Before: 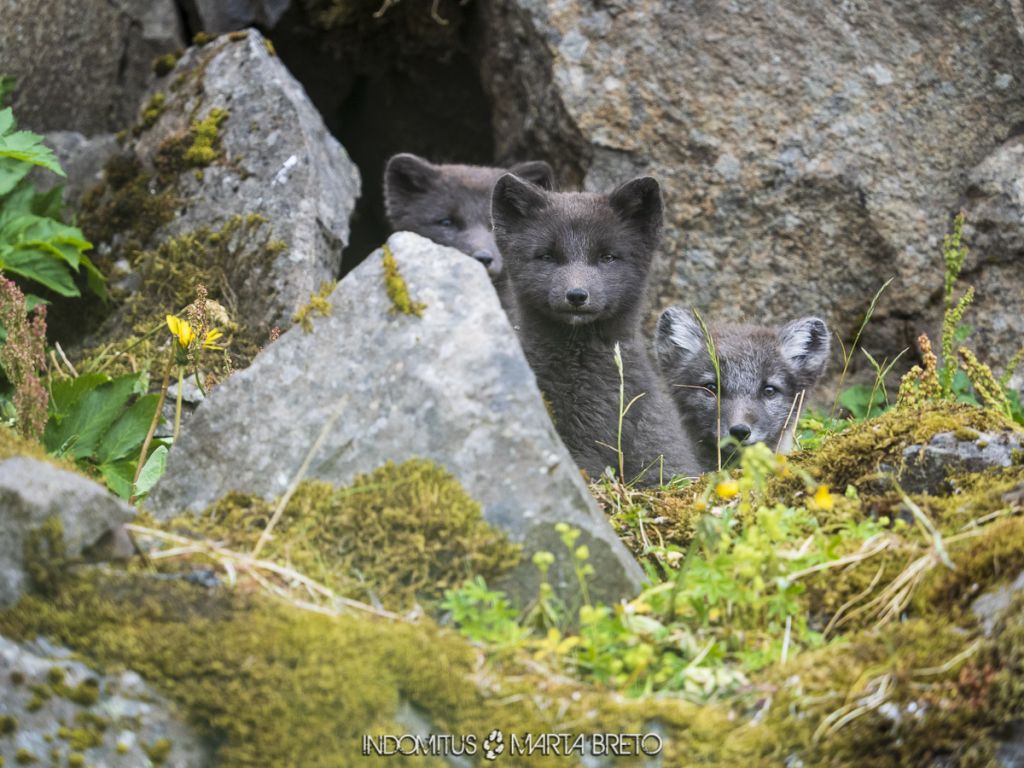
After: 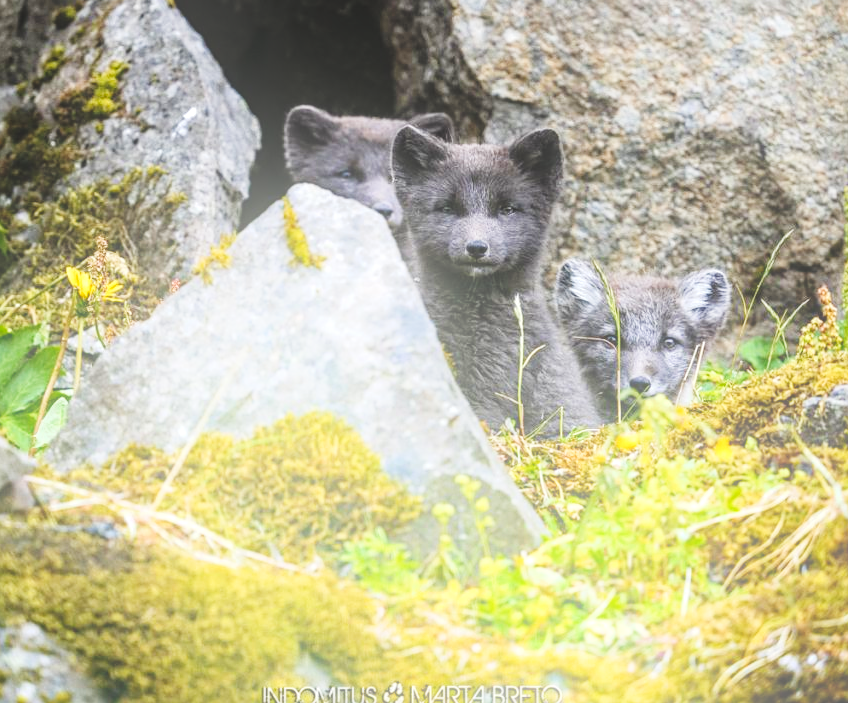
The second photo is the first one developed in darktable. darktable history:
local contrast: on, module defaults
tone curve: curves: ch0 [(0, 0) (0.003, 0.042) (0.011, 0.043) (0.025, 0.047) (0.044, 0.059) (0.069, 0.07) (0.1, 0.085) (0.136, 0.107) (0.177, 0.139) (0.224, 0.185) (0.277, 0.258) (0.335, 0.34) (0.399, 0.434) (0.468, 0.526) (0.543, 0.623) (0.623, 0.709) (0.709, 0.794) (0.801, 0.866) (0.898, 0.919) (1, 1)], preserve colors none
crop: left 9.807%, top 6.259%, right 7.334%, bottom 2.177%
exposure: exposure 0.2 EV, compensate highlight preservation false
shadows and highlights: radius 93.07, shadows -14.46, white point adjustment 0.23, highlights 31.48, compress 48.23%, highlights color adjustment 52.79%, soften with gaussian
sharpen: amount 0.2
bloom: threshold 82.5%, strength 16.25%
